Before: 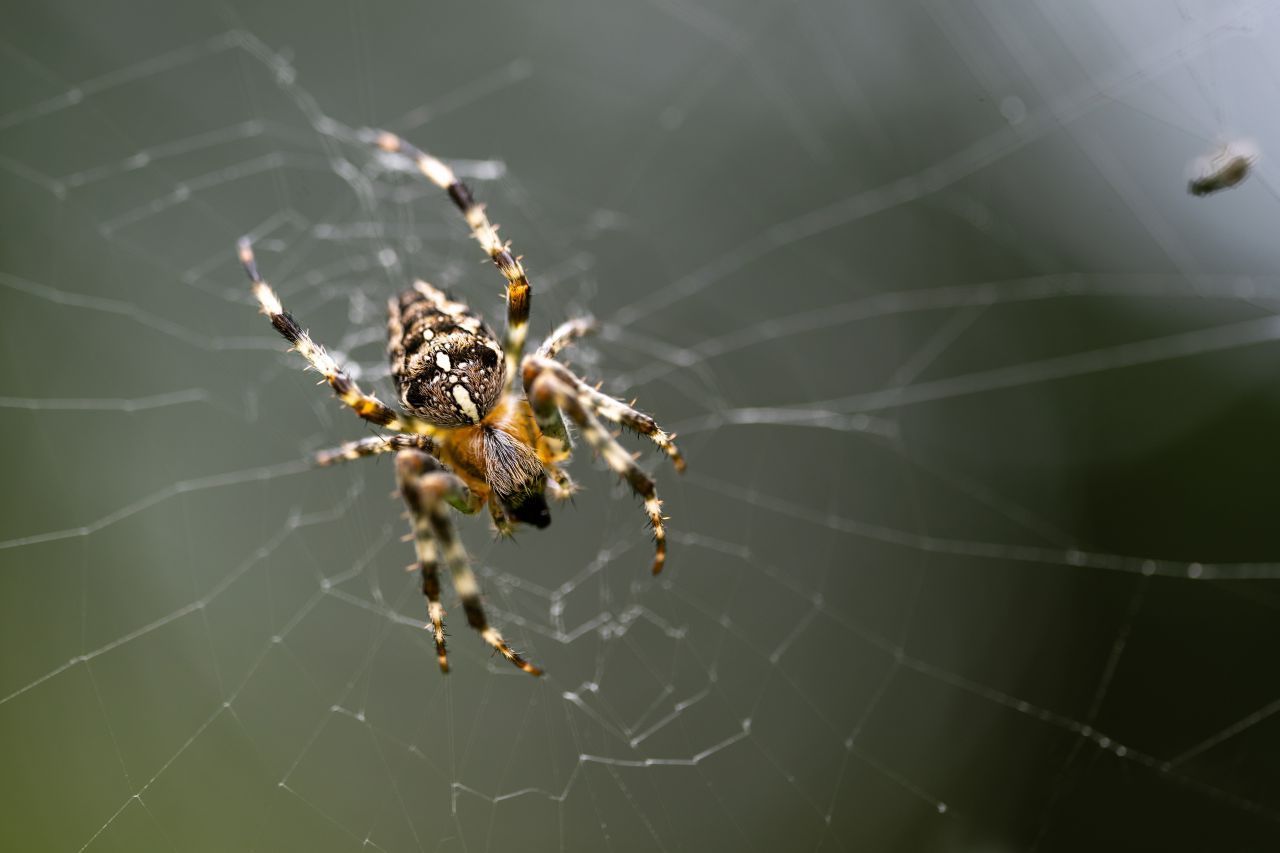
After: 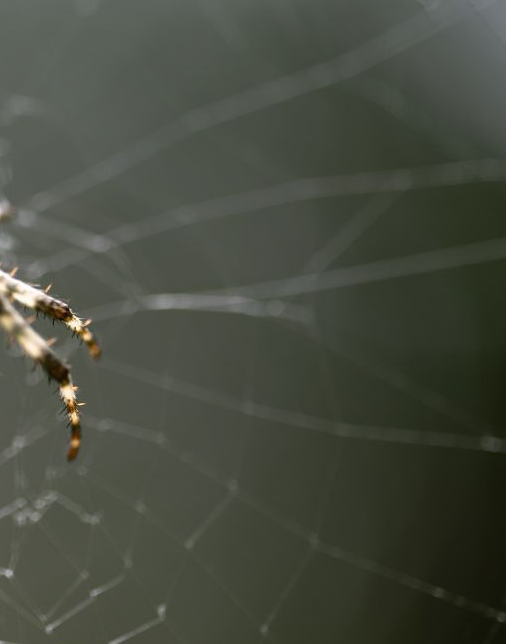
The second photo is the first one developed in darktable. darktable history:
crop: left 45.721%, top 13.393%, right 14.118%, bottom 10.01%
local contrast: mode bilateral grid, contrast 100, coarseness 100, detail 94%, midtone range 0.2
